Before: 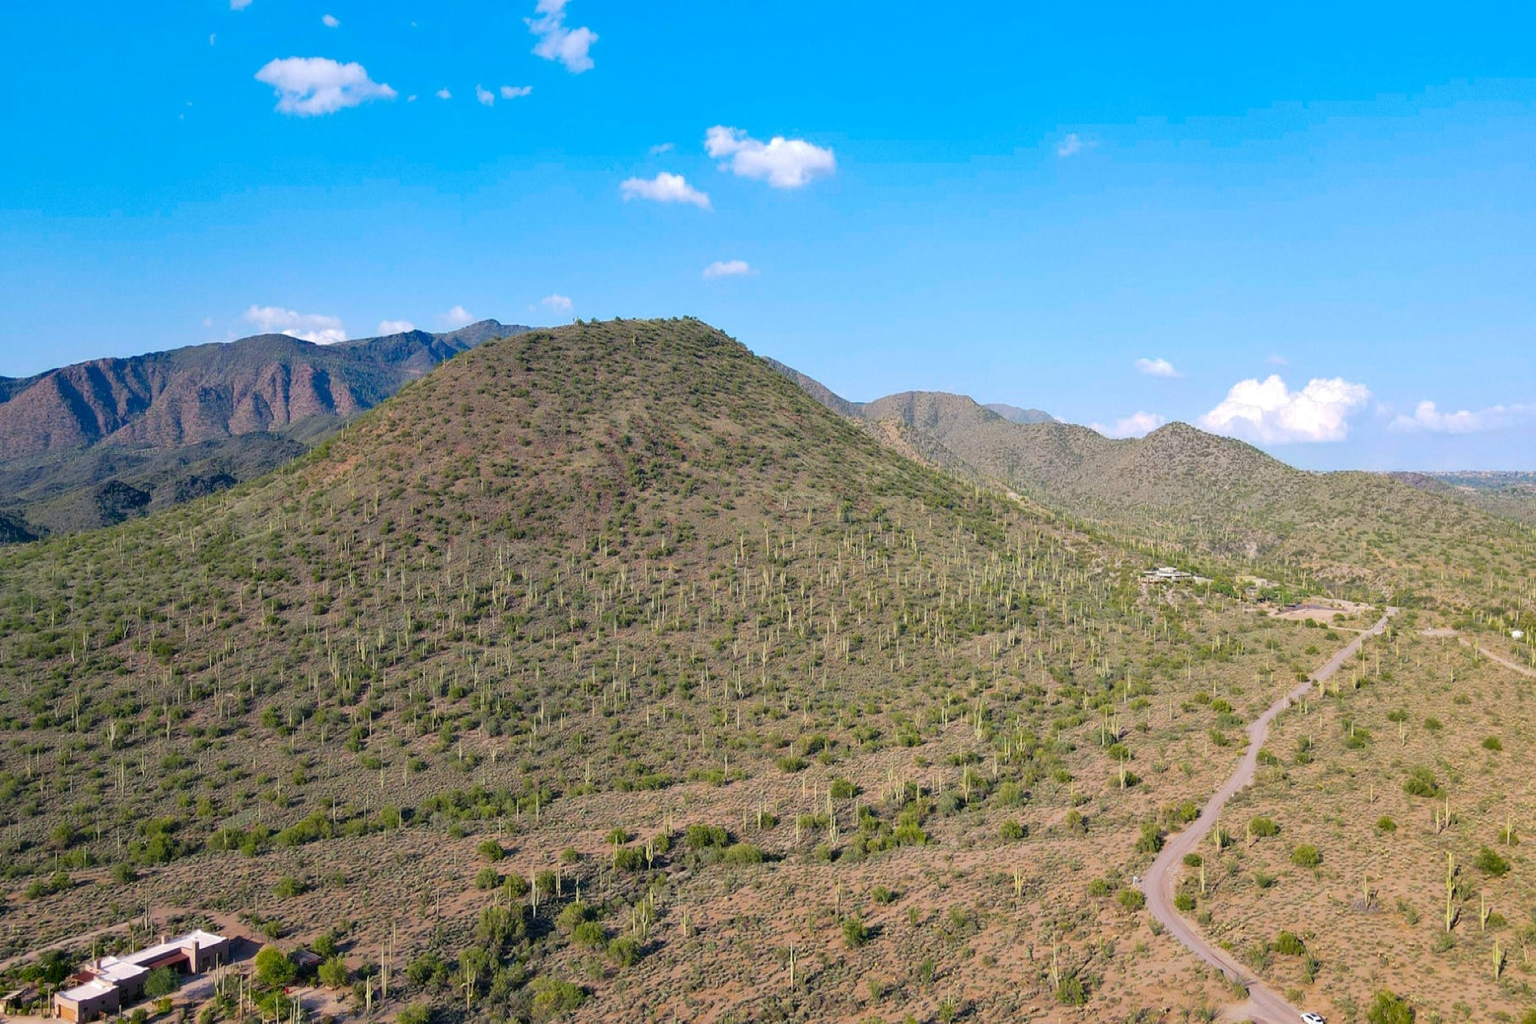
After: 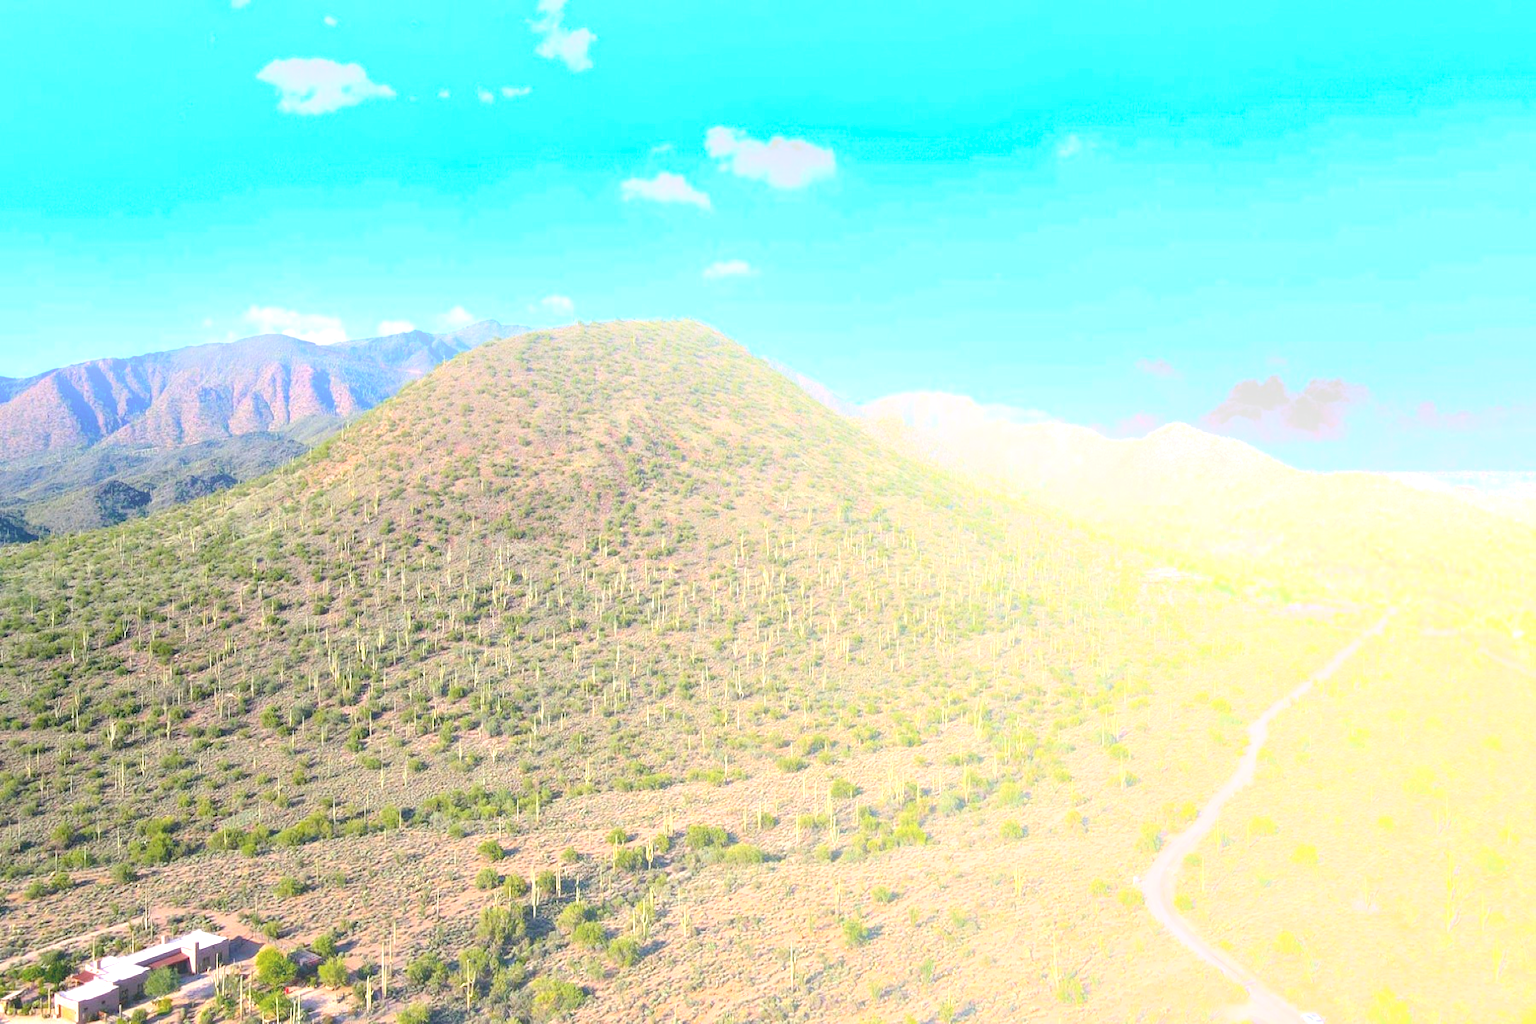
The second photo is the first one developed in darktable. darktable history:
exposure: black level correction 0.001, exposure 1.3 EV, compensate highlight preservation false
bloom: size 38%, threshold 95%, strength 30%
